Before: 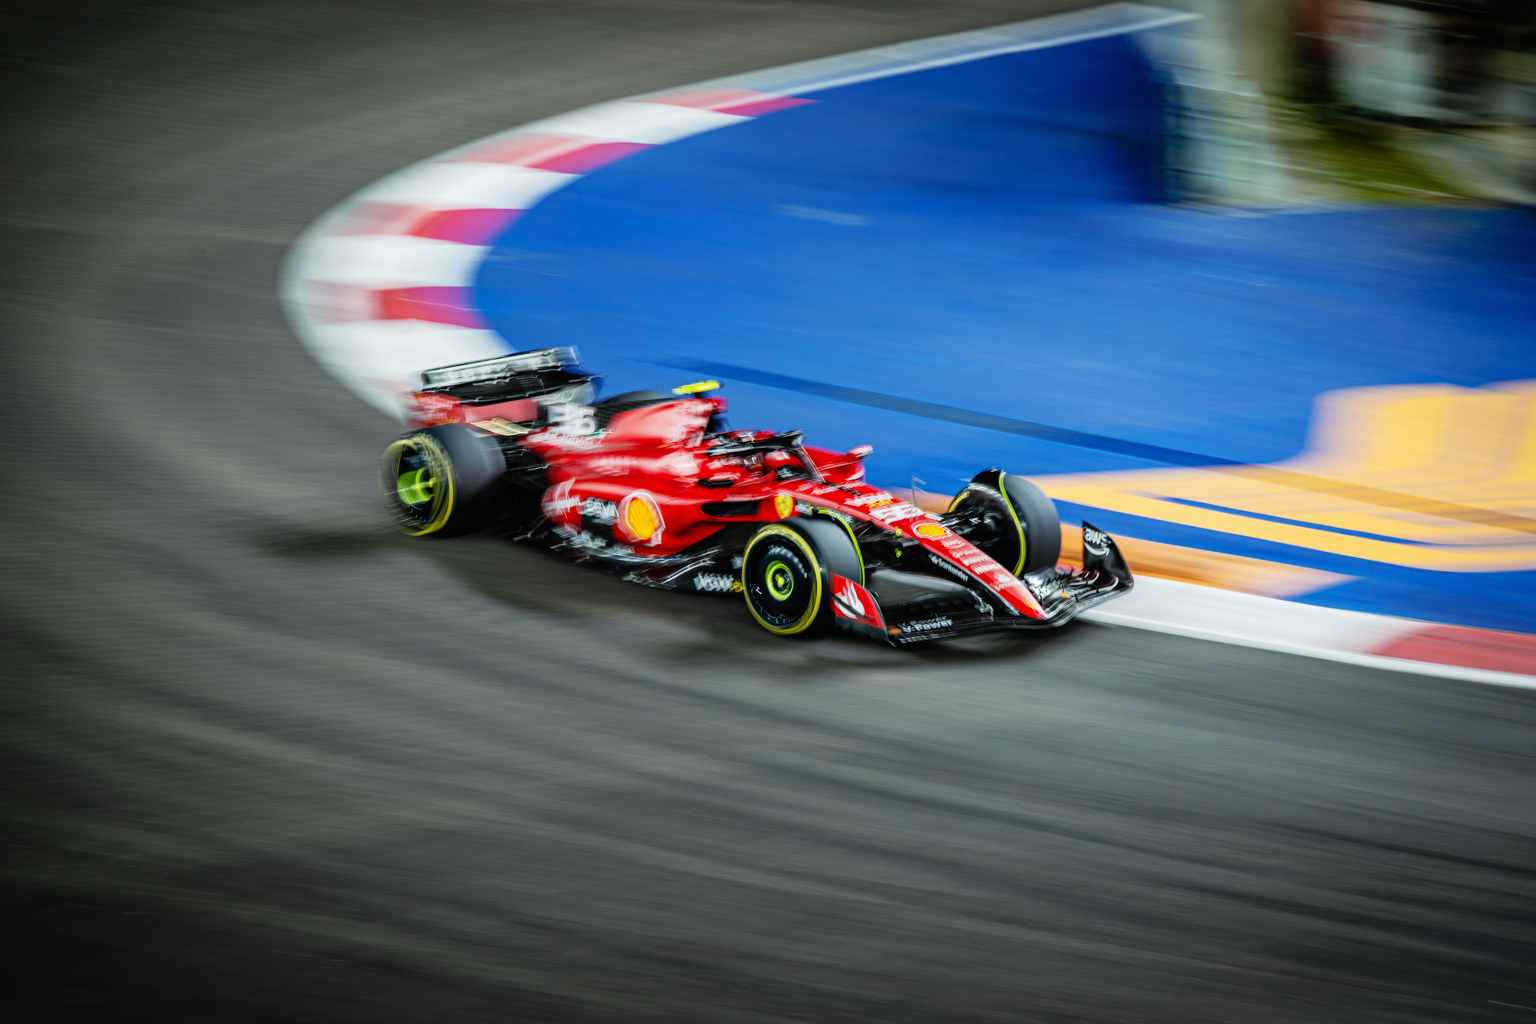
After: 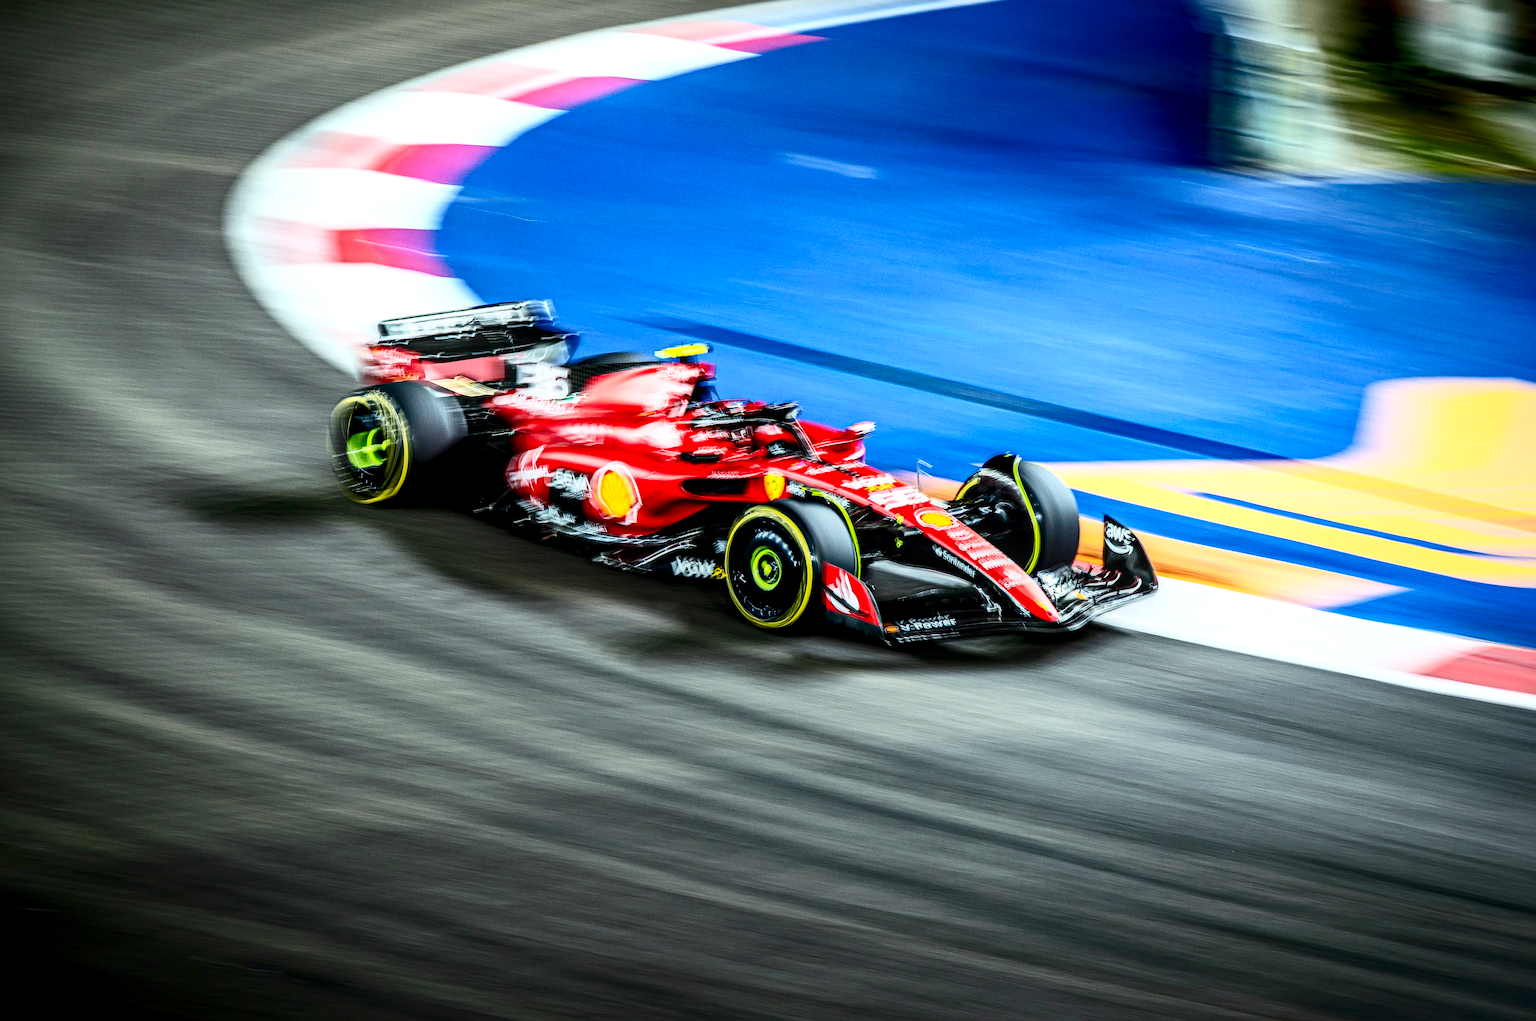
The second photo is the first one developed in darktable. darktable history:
crop and rotate: angle -2.16°, left 3.131%, top 4.277%, right 1.6%, bottom 0.688%
tone equalizer: edges refinement/feathering 500, mask exposure compensation -1.57 EV, preserve details no
contrast brightness saturation: contrast 0.403, brightness 0.096, saturation 0.214
exposure: exposure 0.169 EV, compensate highlight preservation false
sharpen: on, module defaults
local contrast: highlights 39%, shadows 62%, detail 138%, midtone range 0.511
